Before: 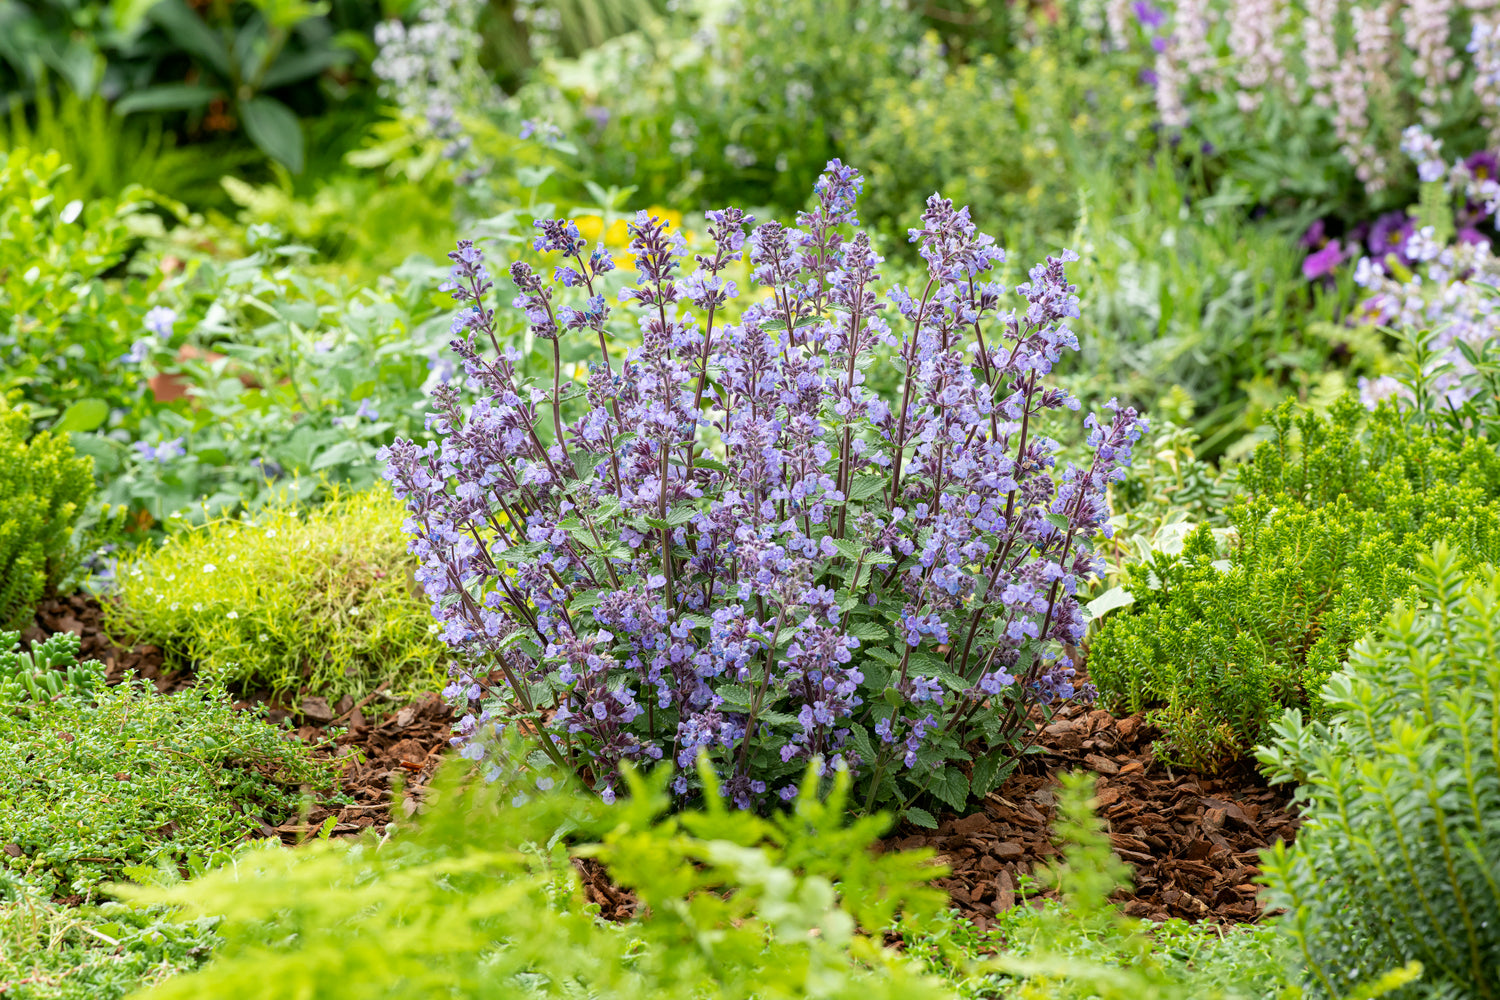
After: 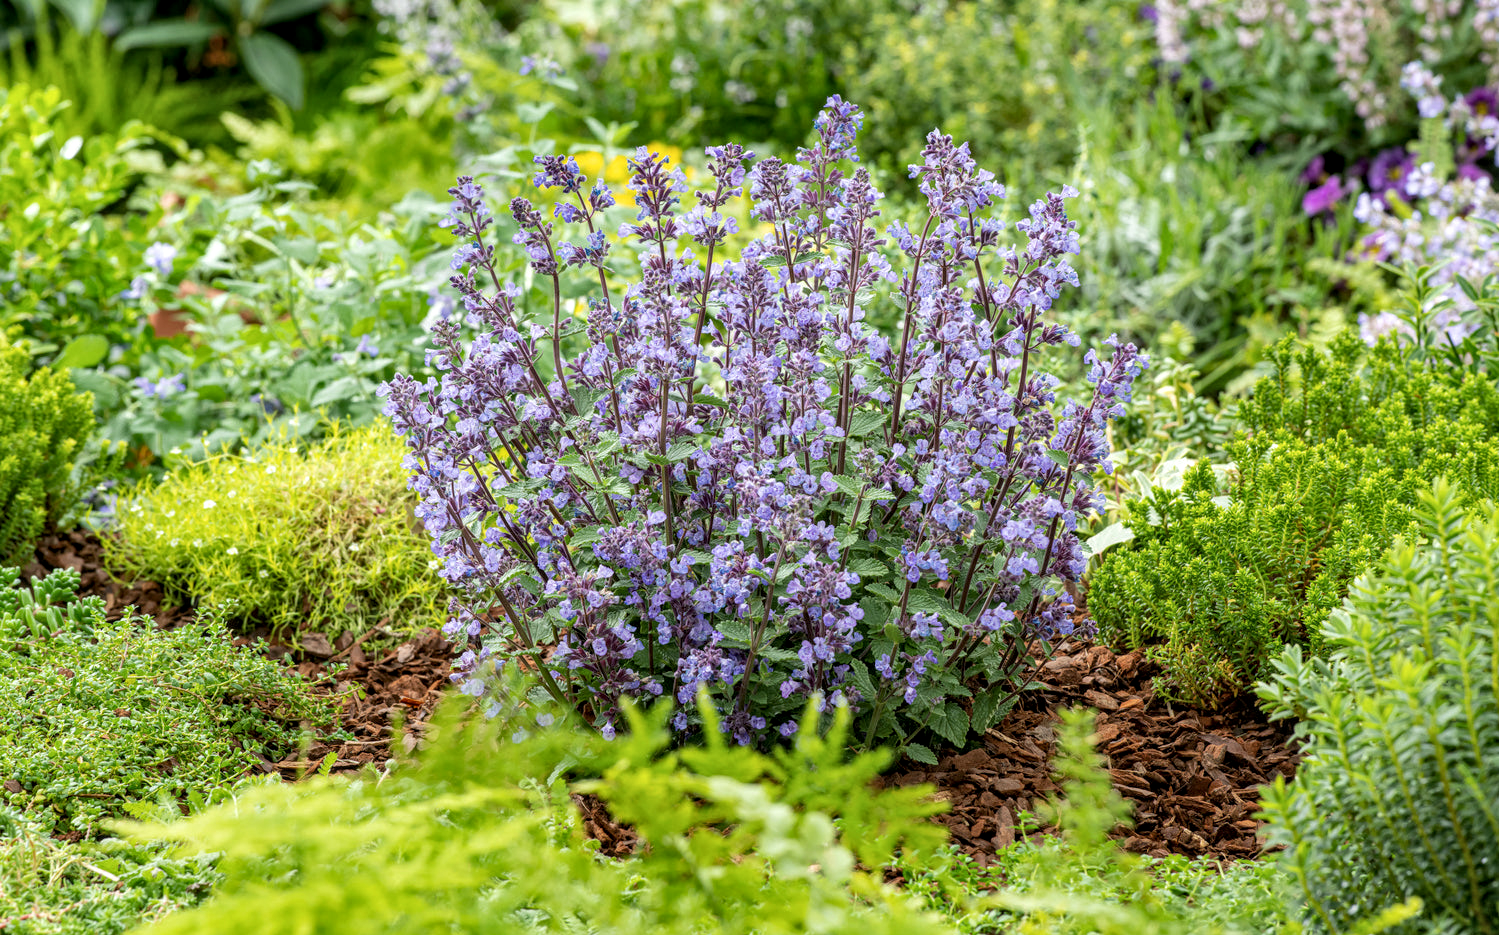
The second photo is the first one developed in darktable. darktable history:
contrast brightness saturation: saturation -0.03
local contrast: on, module defaults
shadows and highlights: shadows 75.36, highlights -24.83, soften with gaussian
crop and rotate: top 6.404%
